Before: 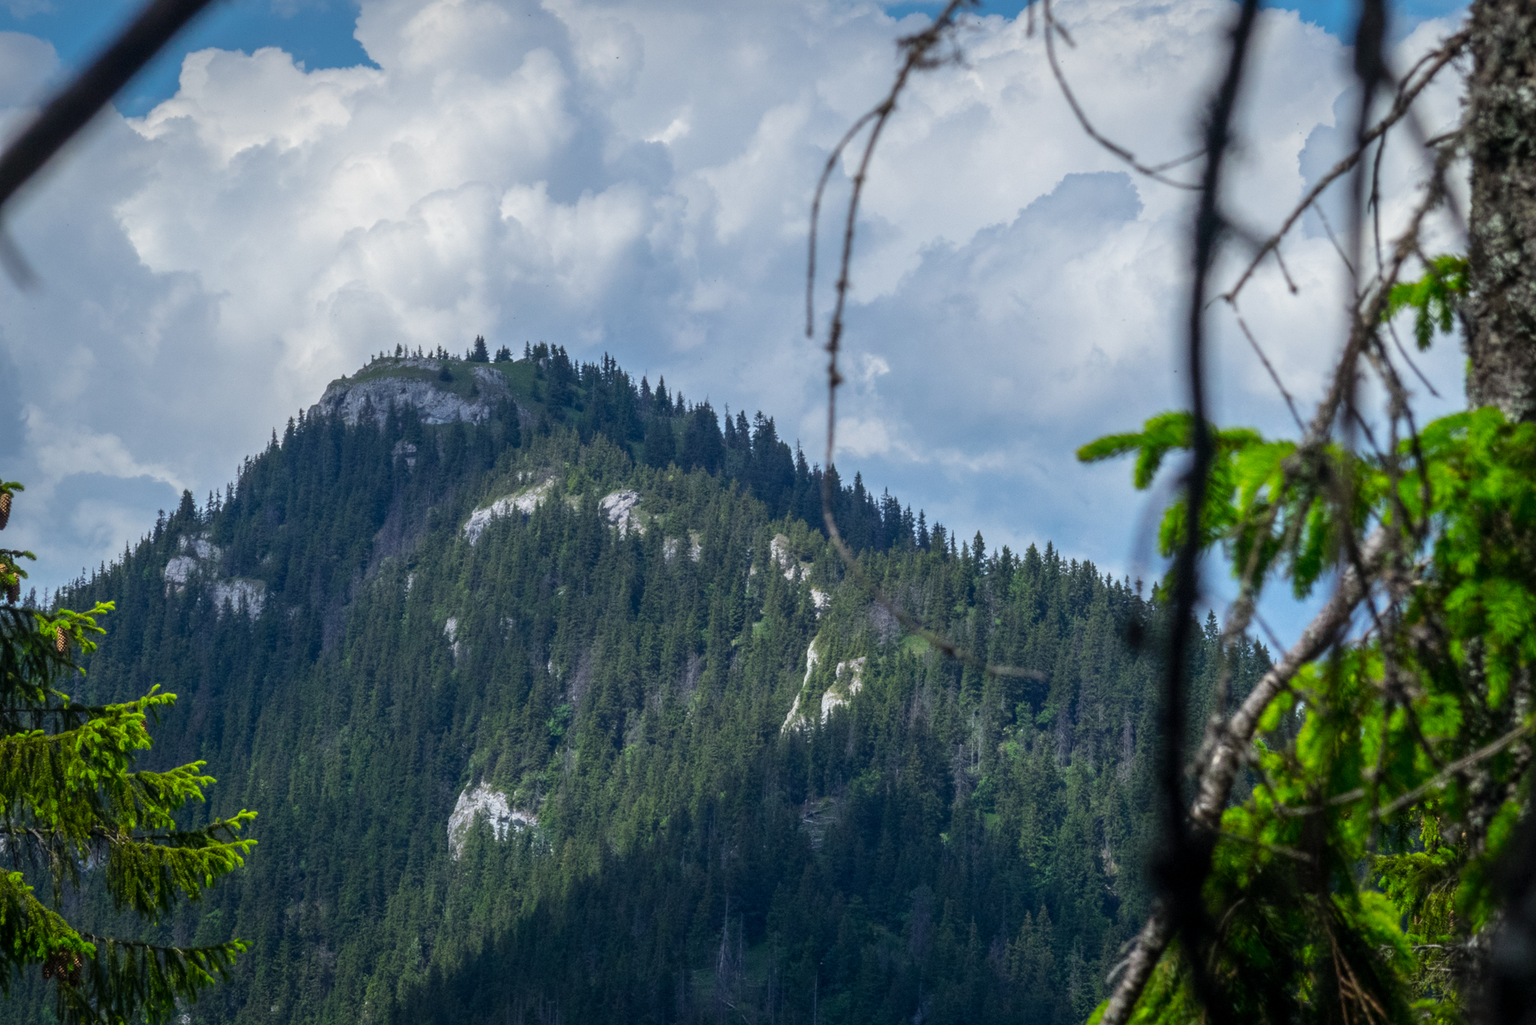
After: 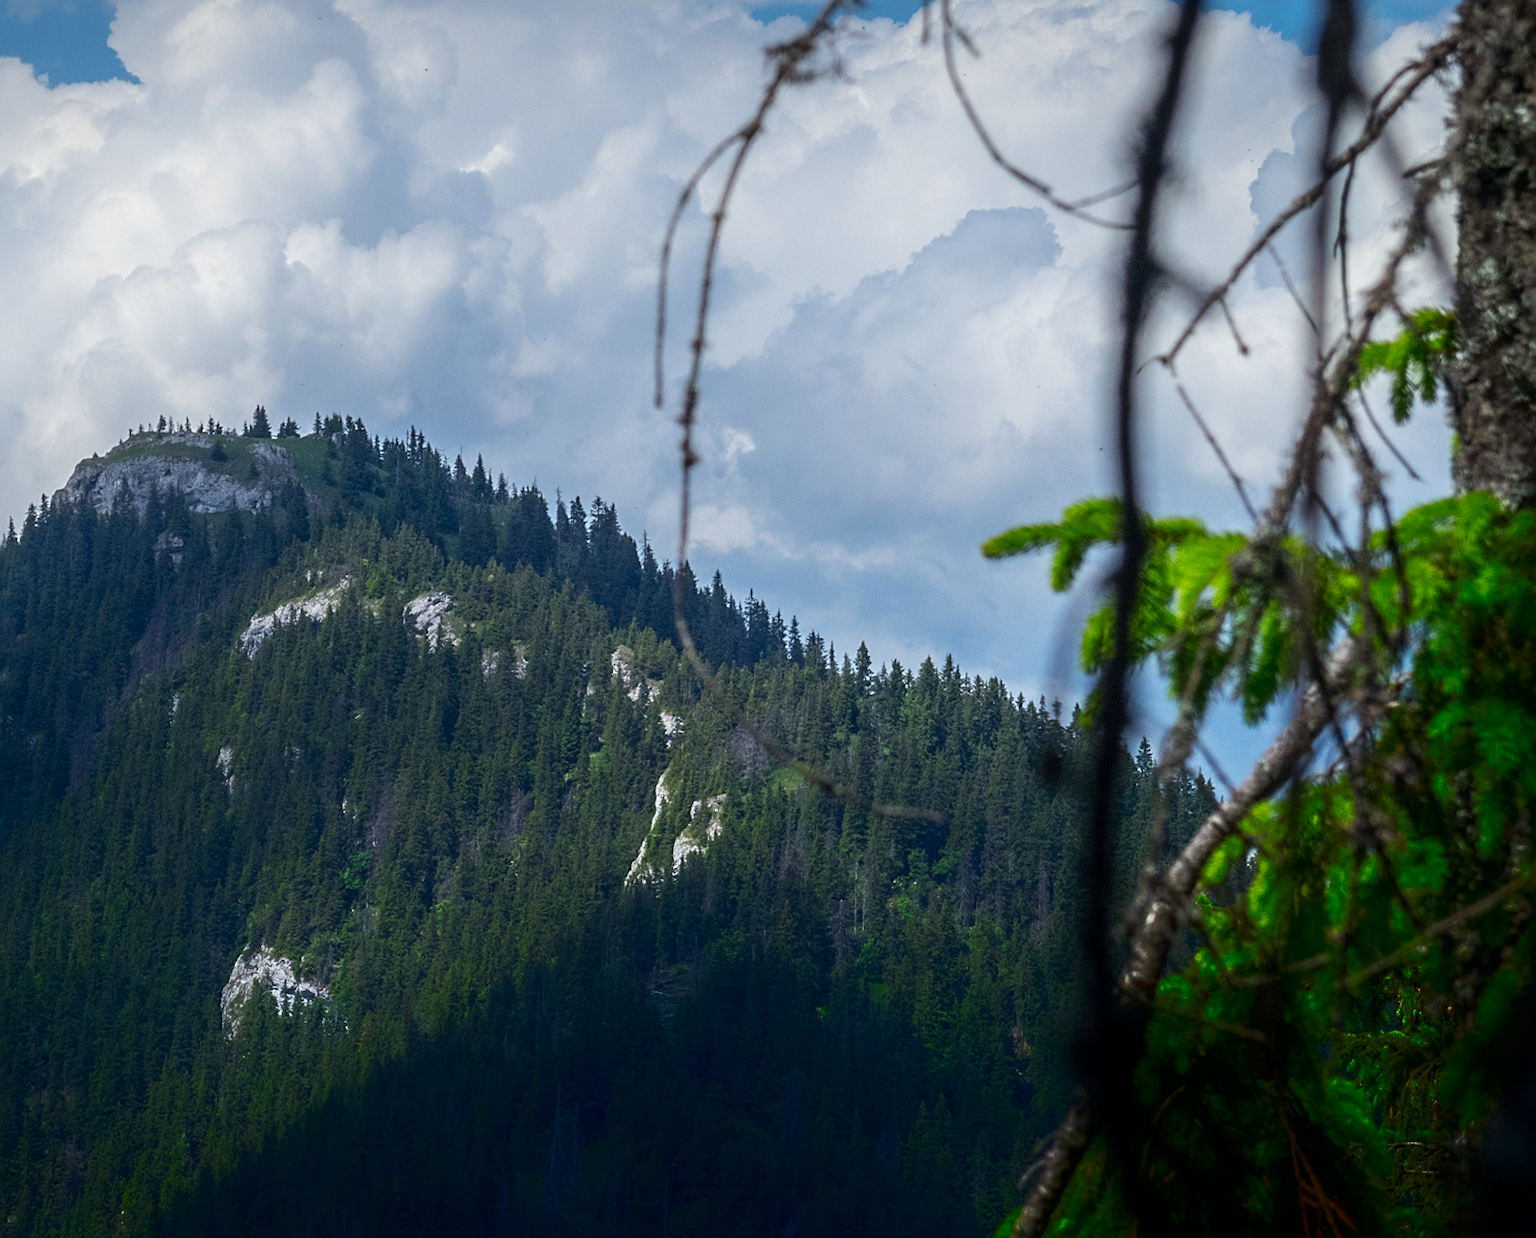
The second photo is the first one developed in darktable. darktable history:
sharpen: on, module defaults
crop: left 17.252%, bottom 0.021%
shadows and highlights: shadows -69.7, highlights 34.02, highlights color adjustment 0.799%, soften with gaussian
exposure: exposure -0.026 EV, compensate highlight preservation false
